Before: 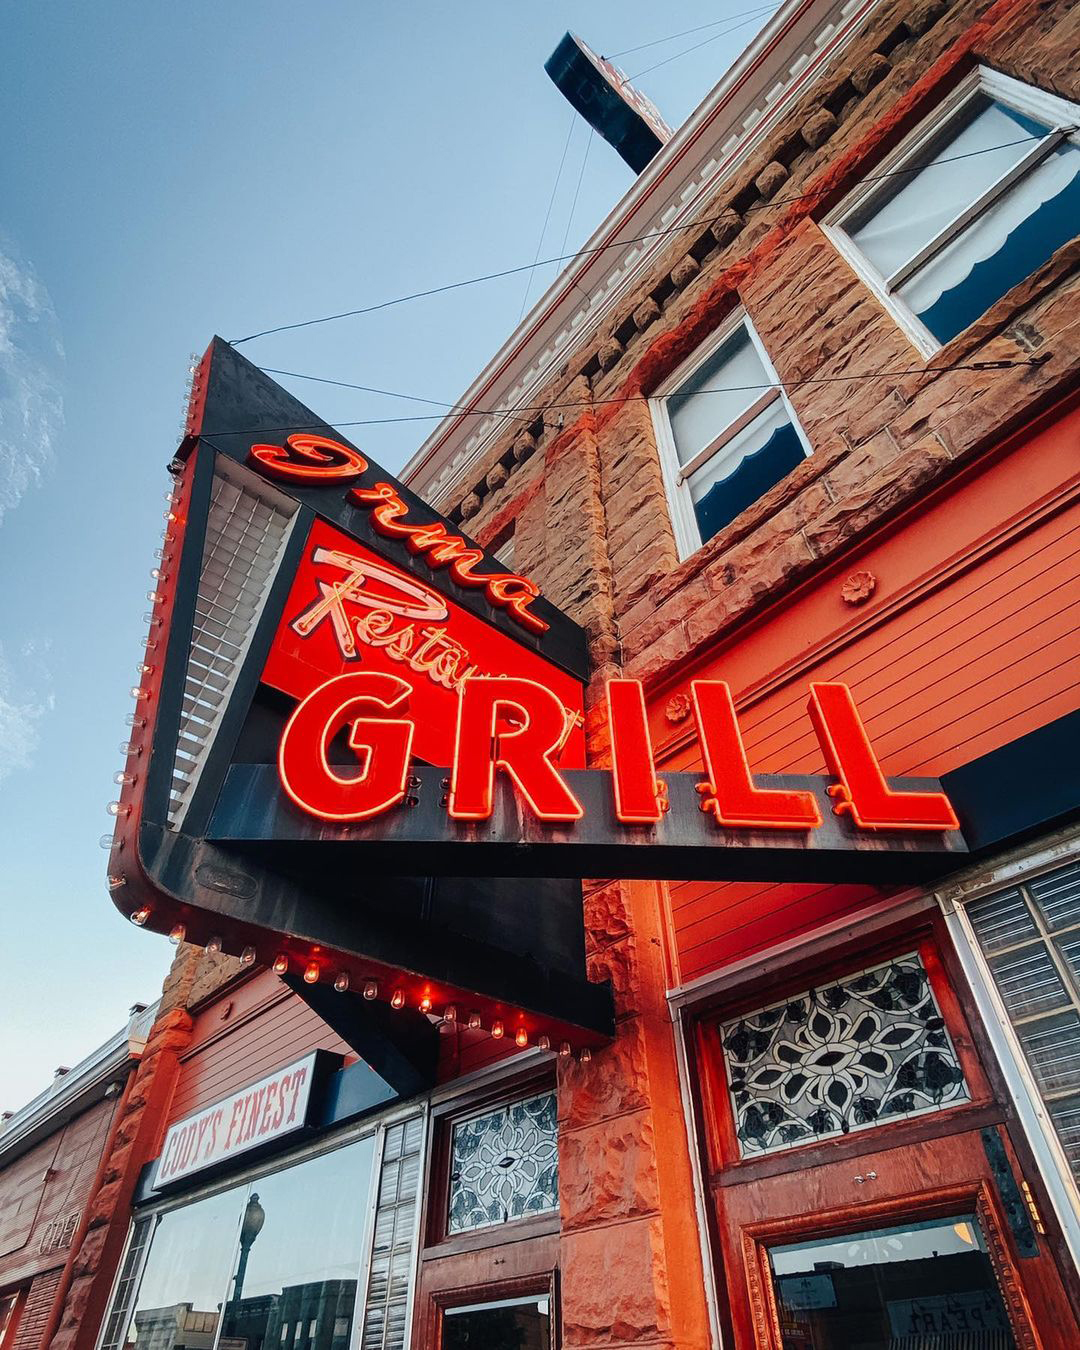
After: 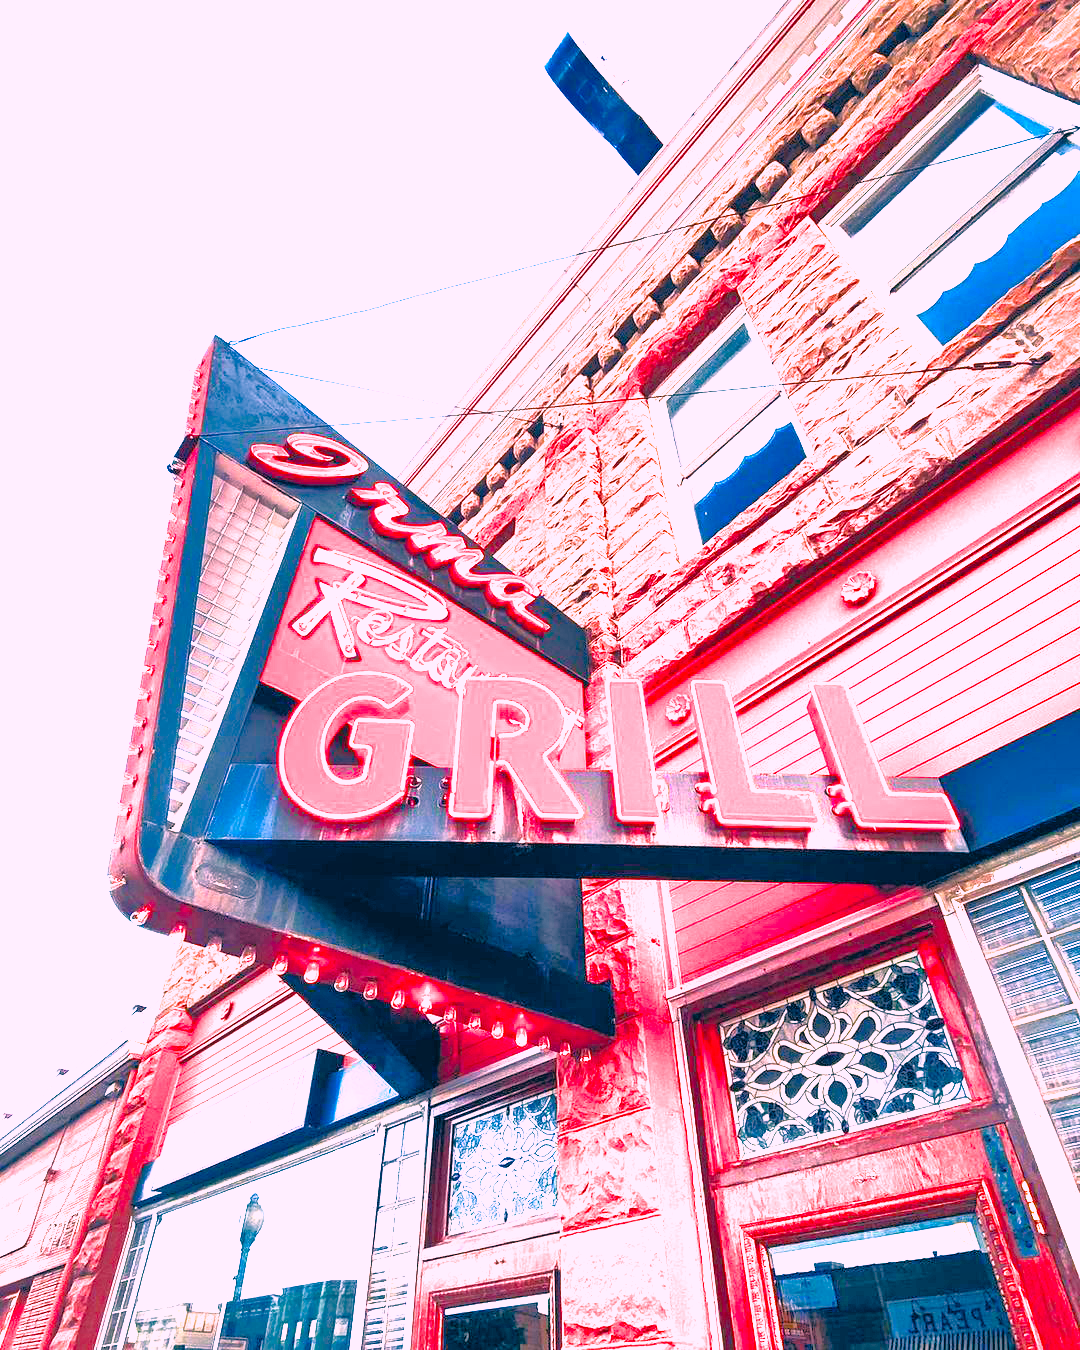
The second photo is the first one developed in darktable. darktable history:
filmic rgb: black relative exposure -8.27 EV, white relative exposure 2.2 EV, threshold 2.98 EV, structure ↔ texture 99.5%, target white luminance 99.976%, hardness 7.08, latitude 75.16%, contrast 1.317, highlights saturation mix -2.61%, shadows ↔ highlights balance 30.76%, enable highlight reconstruction true
color correction: highlights a* 16.34, highlights b* 0.327, shadows a* -14.89, shadows b* -14.03, saturation 1.51
exposure: exposure 2.021 EV, compensate highlight preservation false
tone equalizer: -7 EV 0.144 EV, -6 EV 0.608 EV, -5 EV 1.14 EV, -4 EV 1.36 EV, -3 EV 1.17 EV, -2 EV 0.6 EV, -1 EV 0.167 EV
levels: black 0.106%, levels [0.018, 0.493, 1]
